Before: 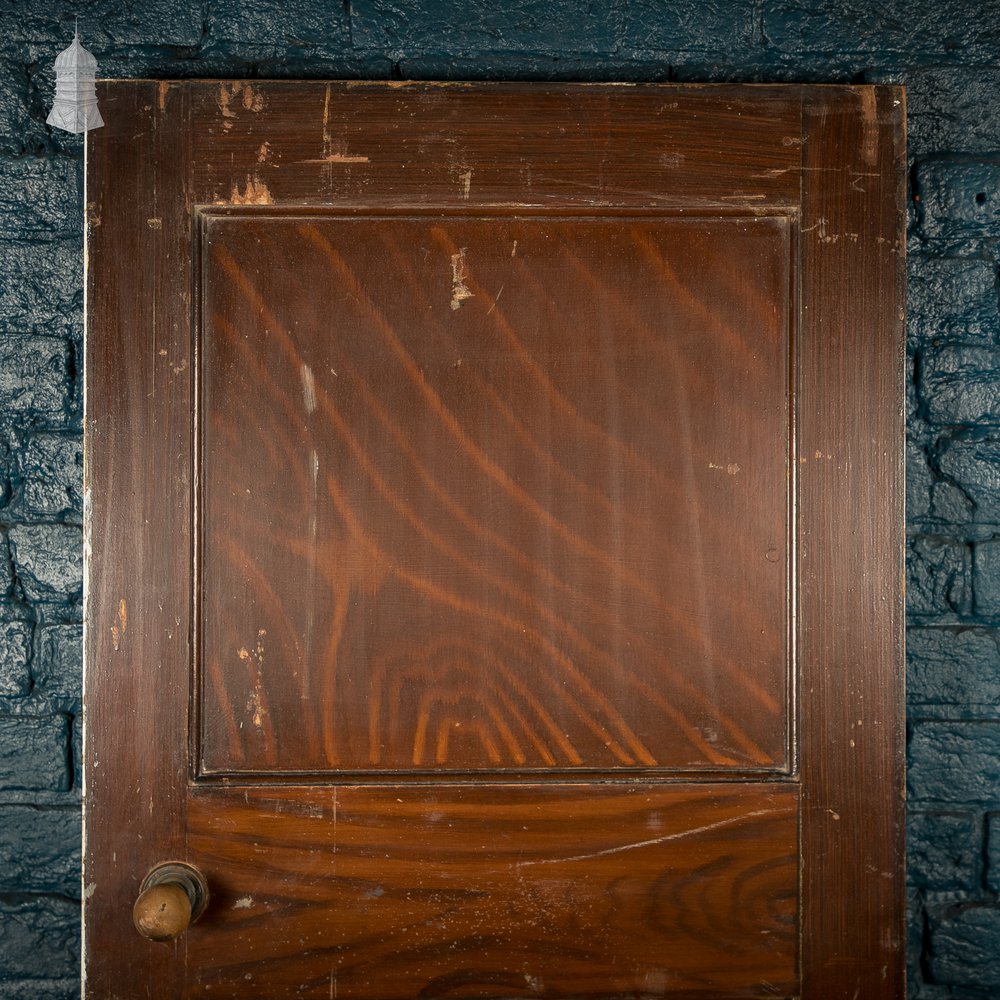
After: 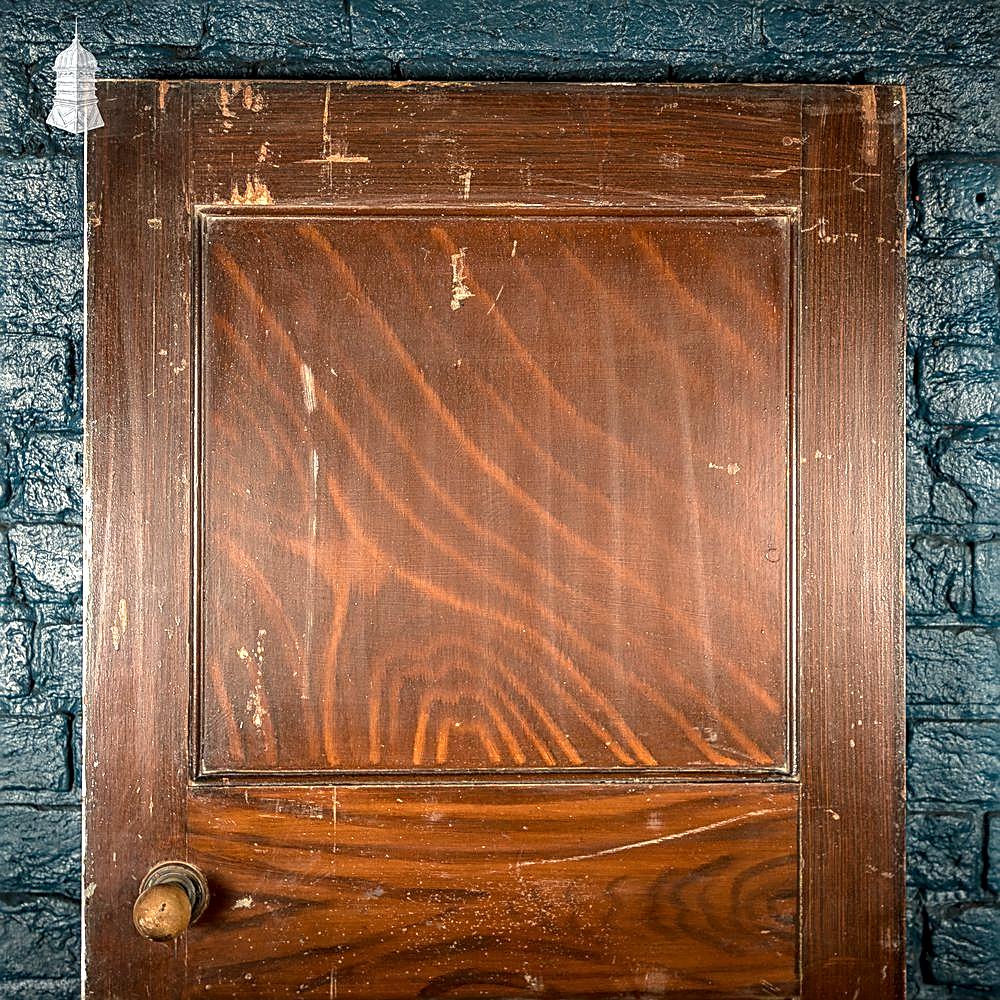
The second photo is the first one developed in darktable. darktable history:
sharpen: amount 0.893
local contrast: highlights 33%, detail 135%
exposure: black level correction 0, exposure 1.2 EV, compensate highlight preservation false
